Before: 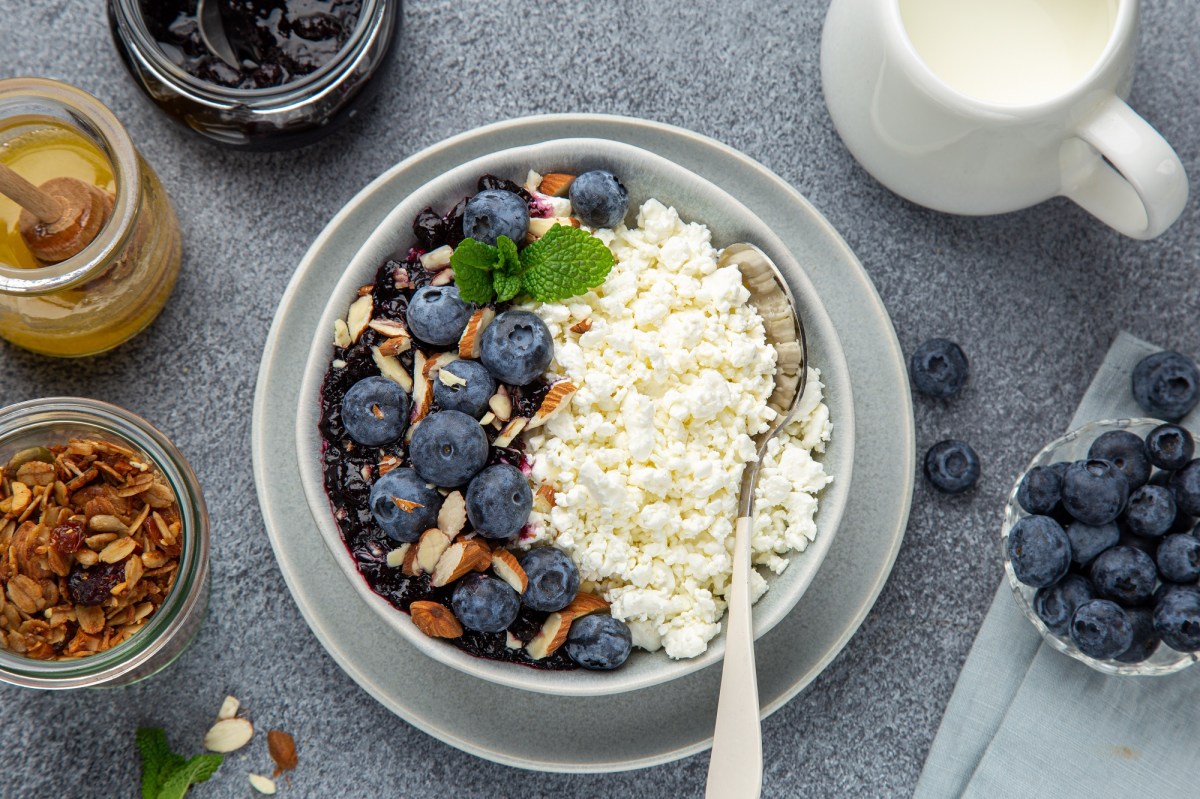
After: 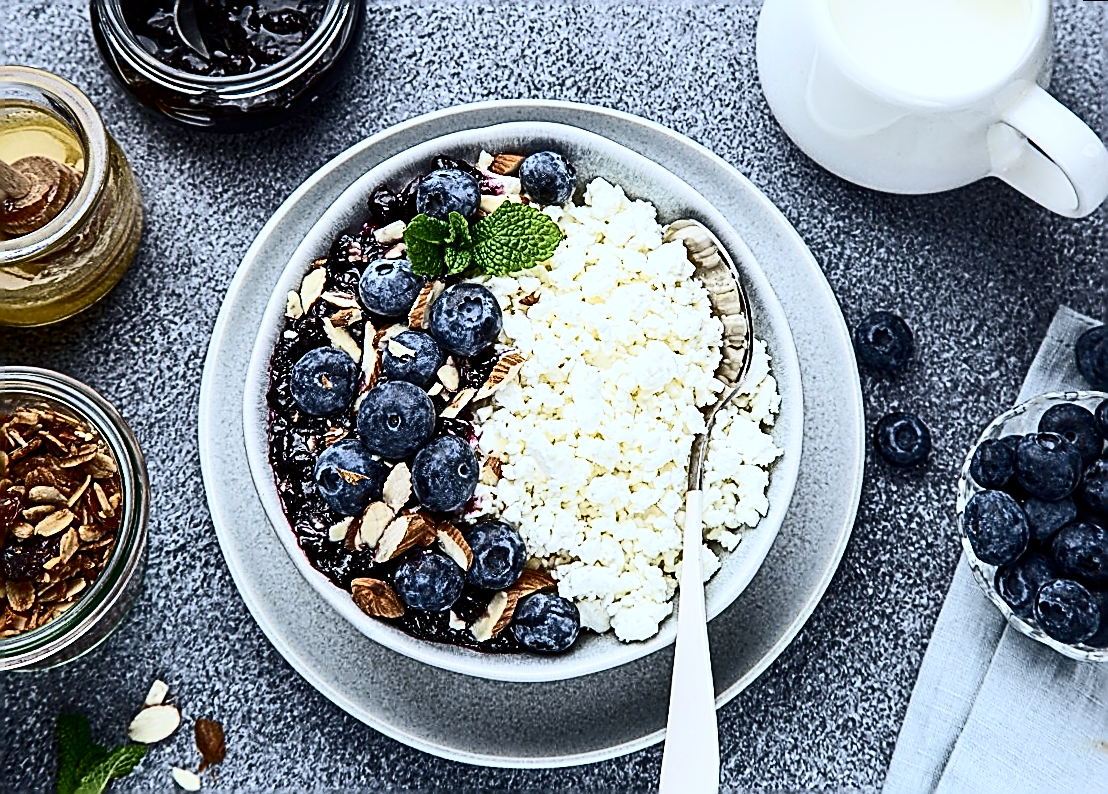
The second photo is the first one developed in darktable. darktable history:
crop and rotate: left 0.614%, top 0.179%, bottom 0.309%
base curve: exposure shift 0, preserve colors none
color zones: curves: ch1 [(0, 0.469) (0.01, 0.469) (0.12, 0.446) (0.248, 0.469) (0.5, 0.5) (0.748, 0.5) (0.99, 0.469) (1, 0.469)]
rotate and perspective: rotation 0.215°, lens shift (vertical) -0.139, crop left 0.069, crop right 0.939, crop top 0.002, crop bottom 0.996
sharpen: amount 2
contrast brightness saturation: contrast 0.5, saturation -0.1
white balance: red 0.931, blue 1.11
